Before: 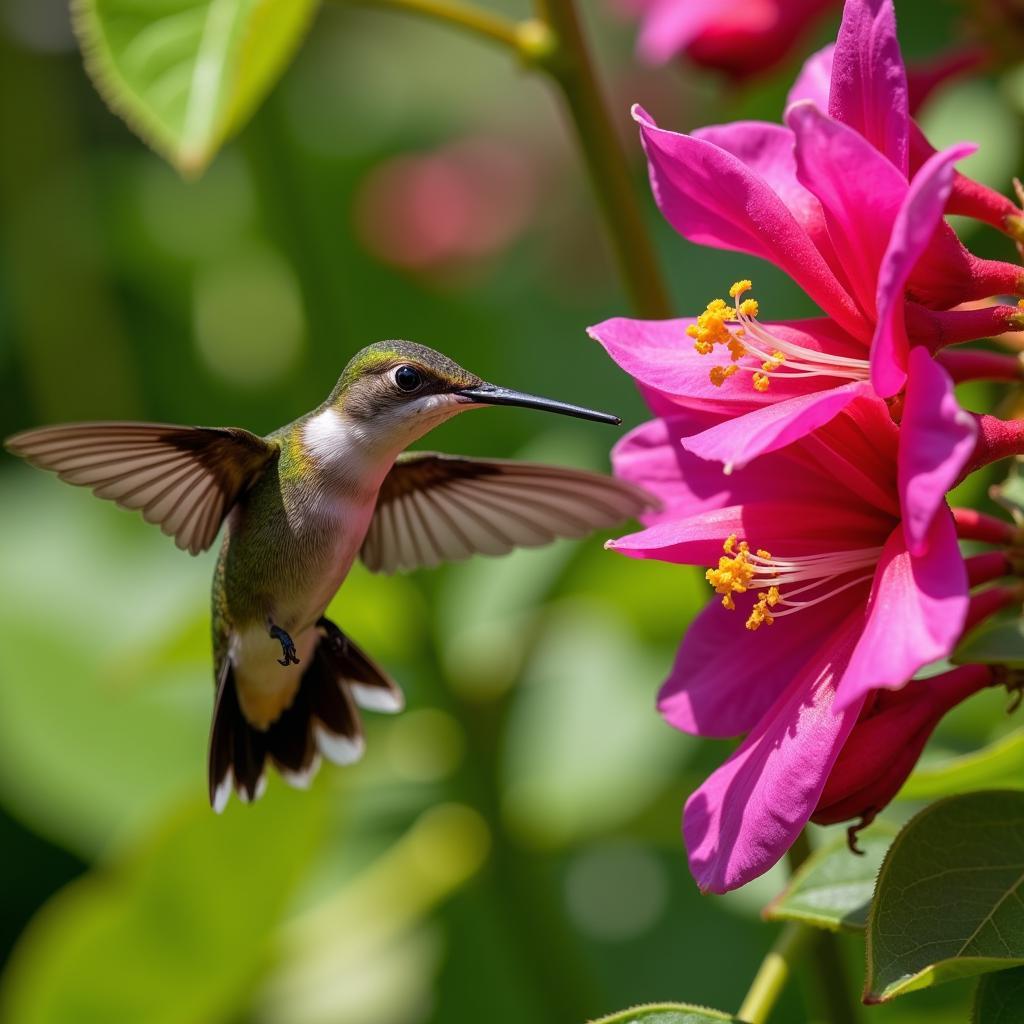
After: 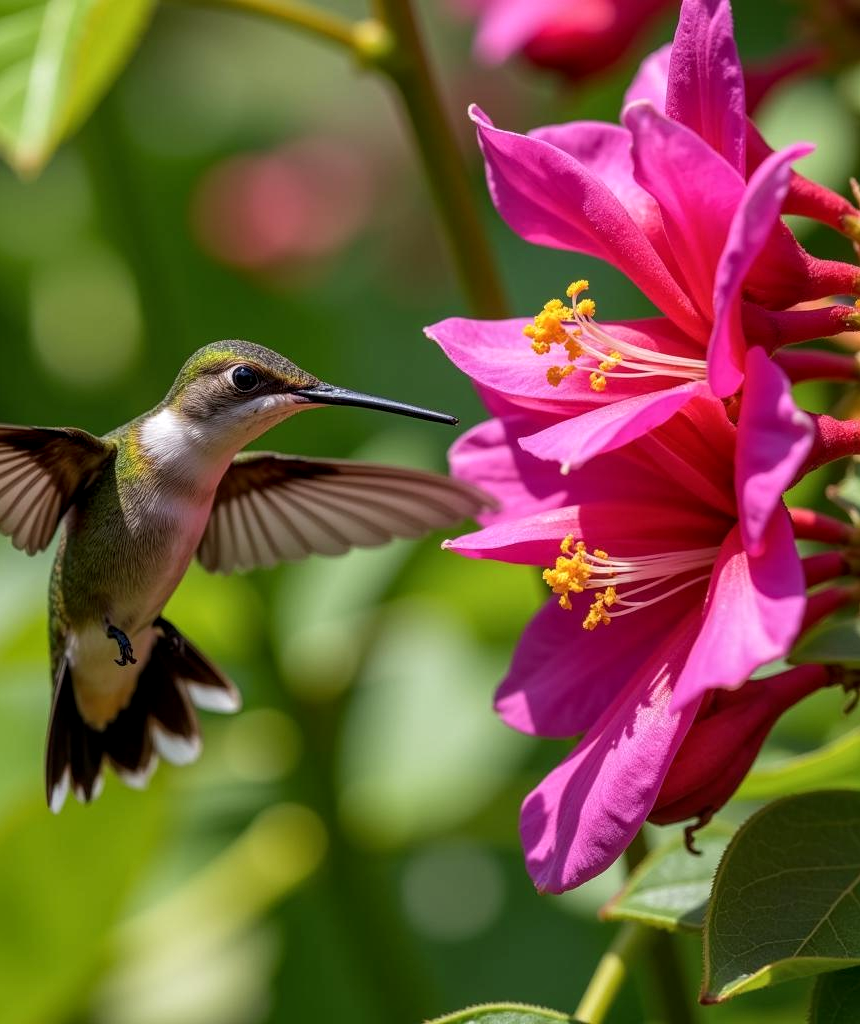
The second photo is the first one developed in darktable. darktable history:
crop: left 16.015%
local contrast: on, module defaults
